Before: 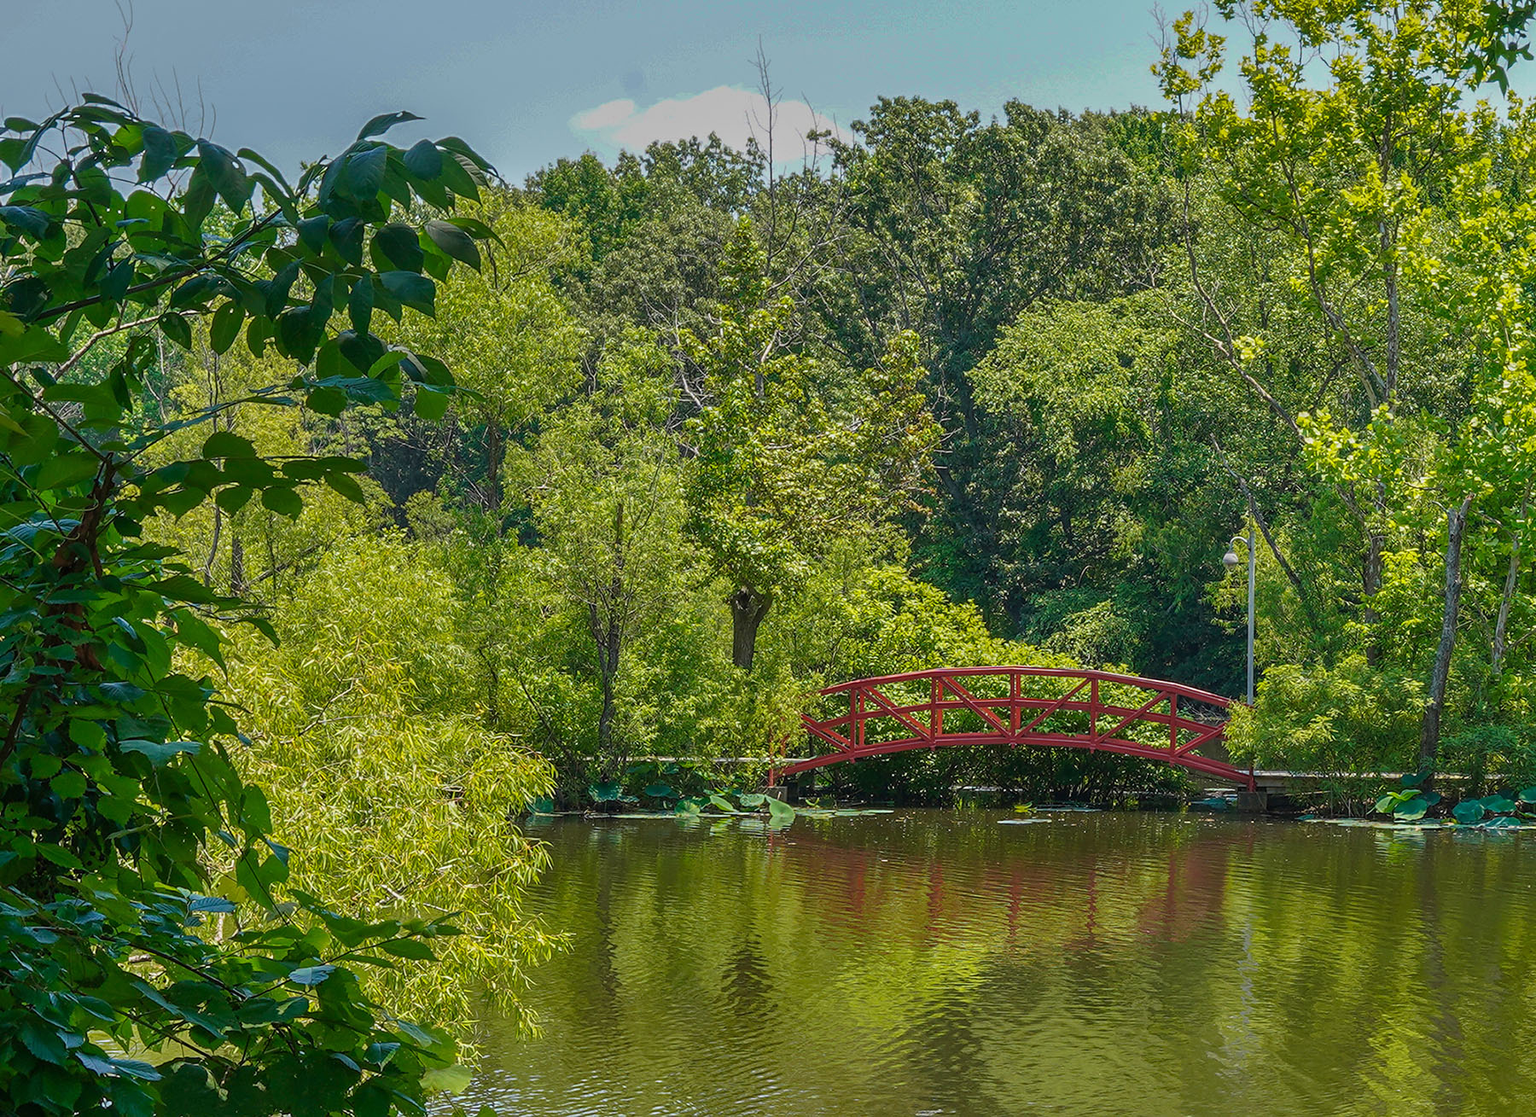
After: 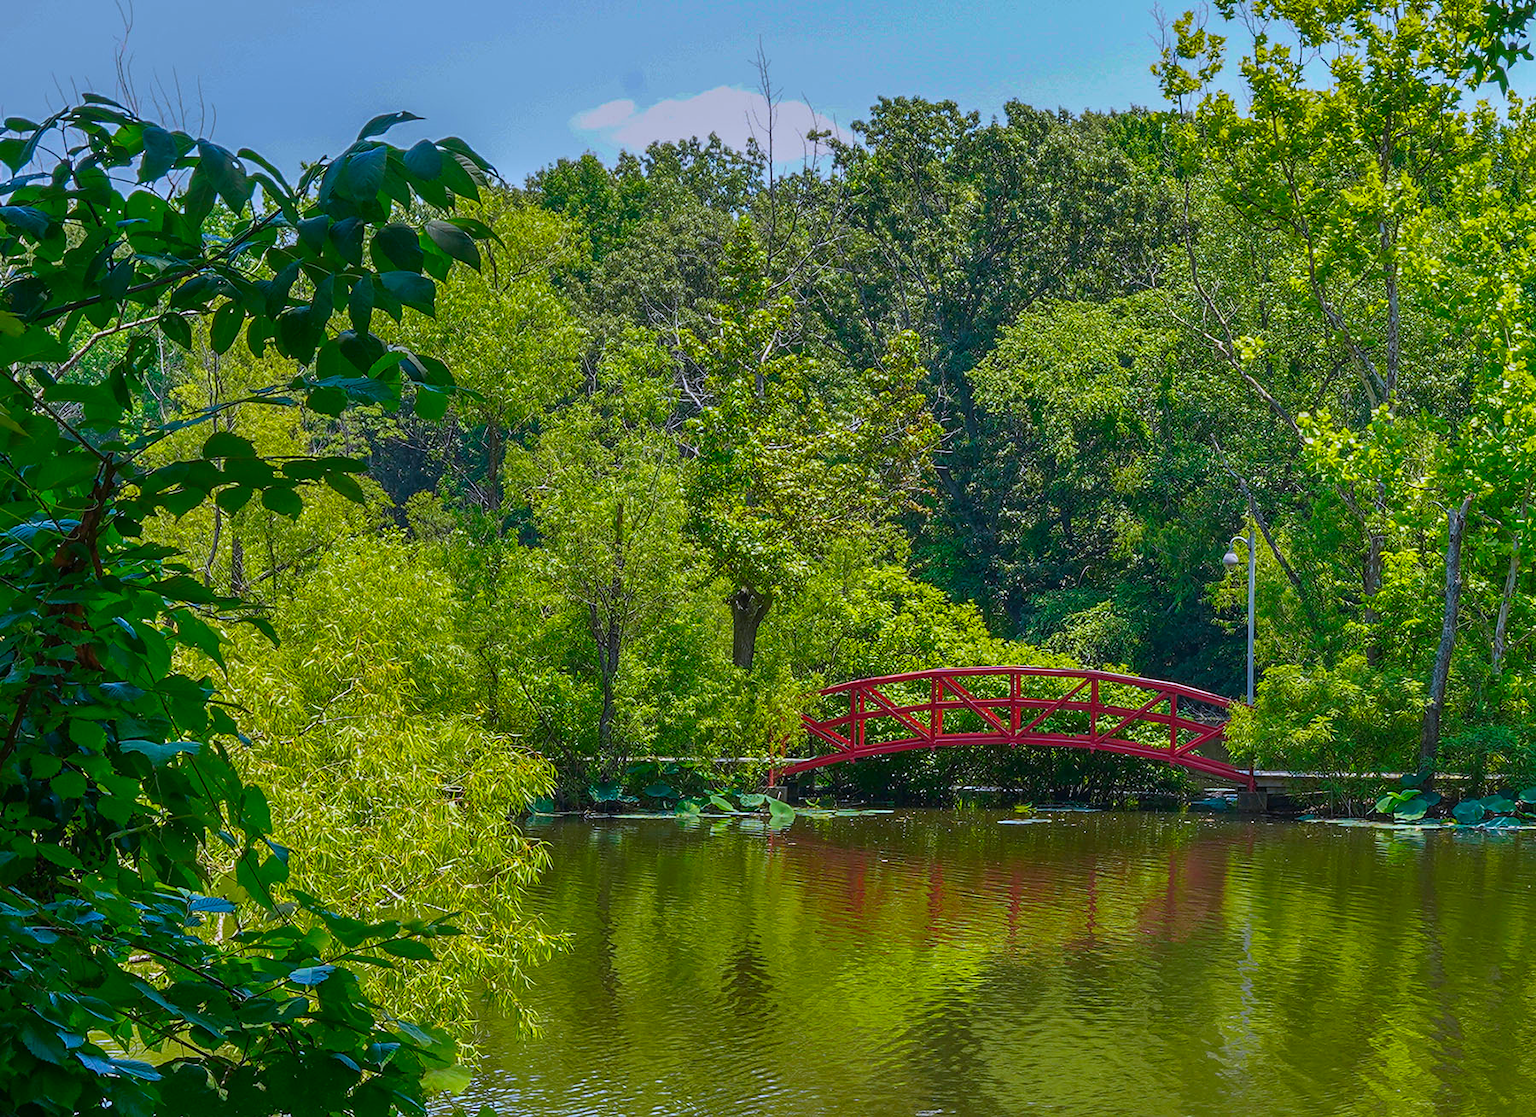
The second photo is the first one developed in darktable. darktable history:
white balance: red 0.967, blue 1.119, emerald 0.756
contrast brightness saturation: brightness -0.02, saturation 0.35
